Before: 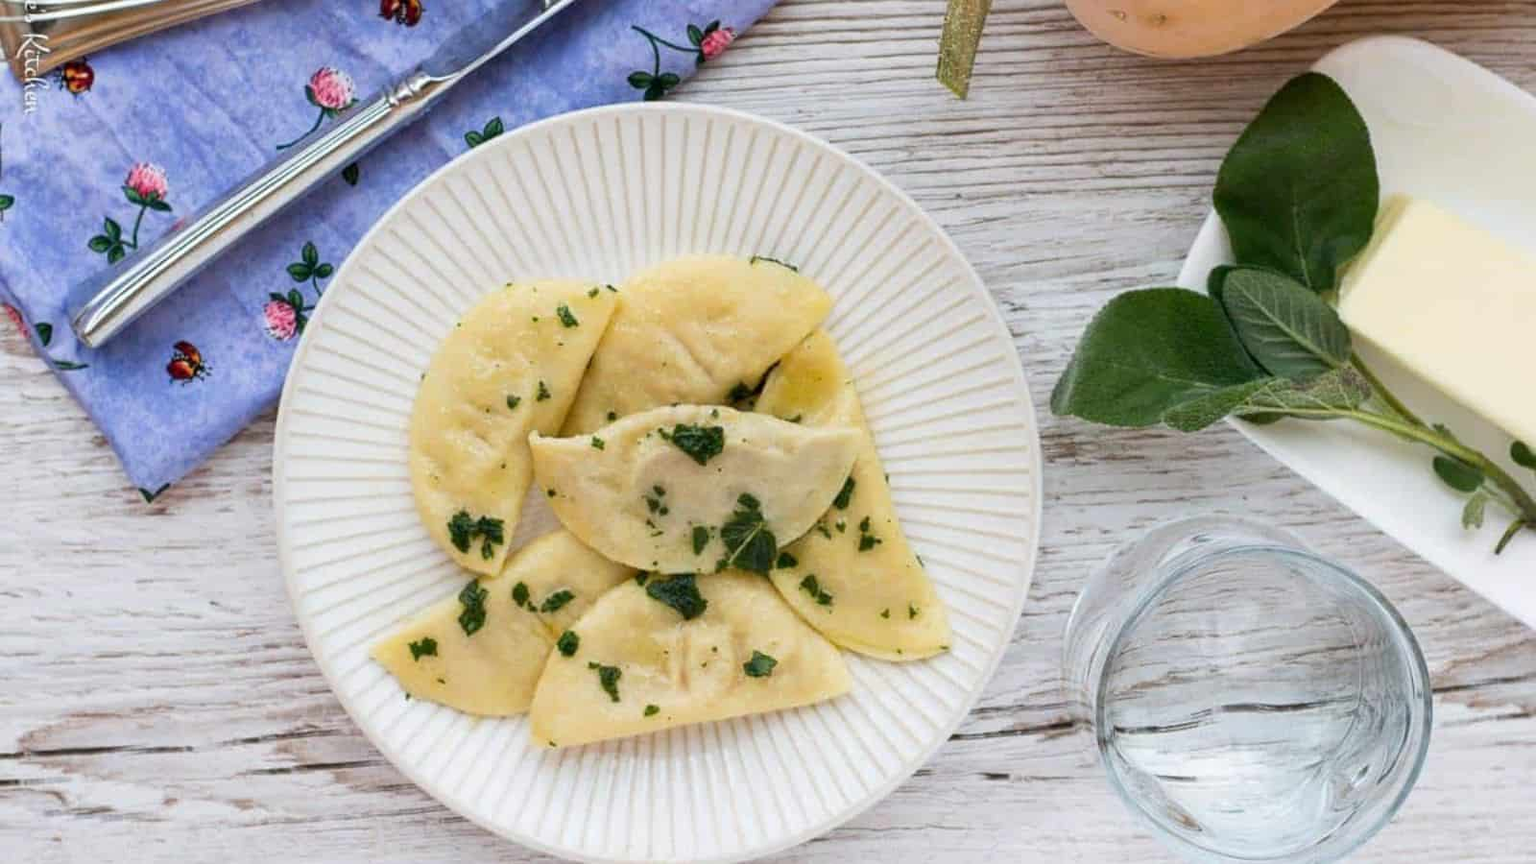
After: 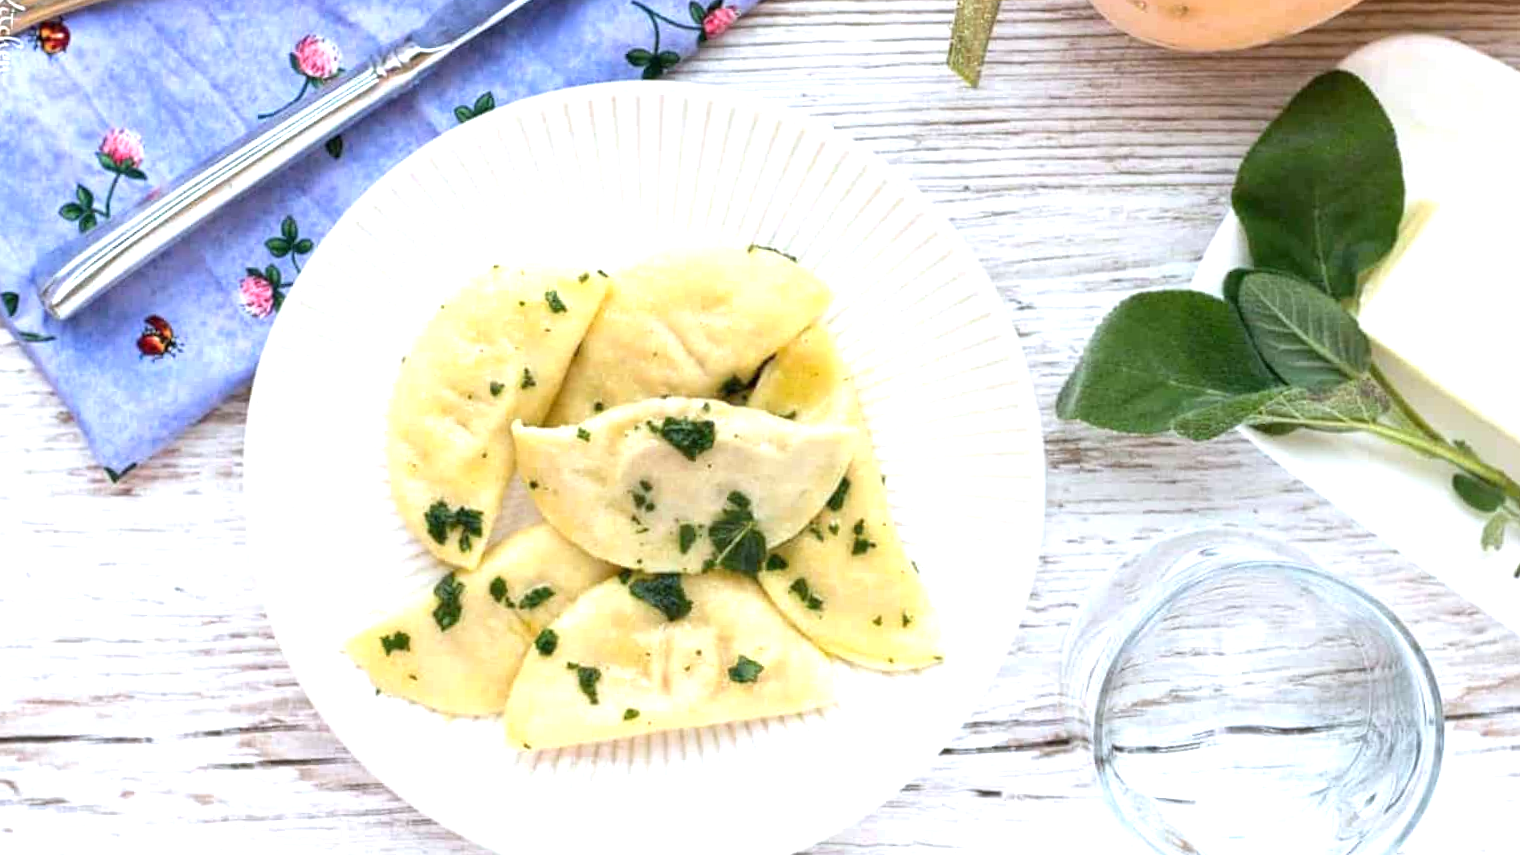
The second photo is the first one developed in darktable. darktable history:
exposure: black level correction 0, exposure 0.9 EV, compensate highlight preservation false
crop and rotate: angle -1.69°
white balance: red 0.98, blue 1.034
